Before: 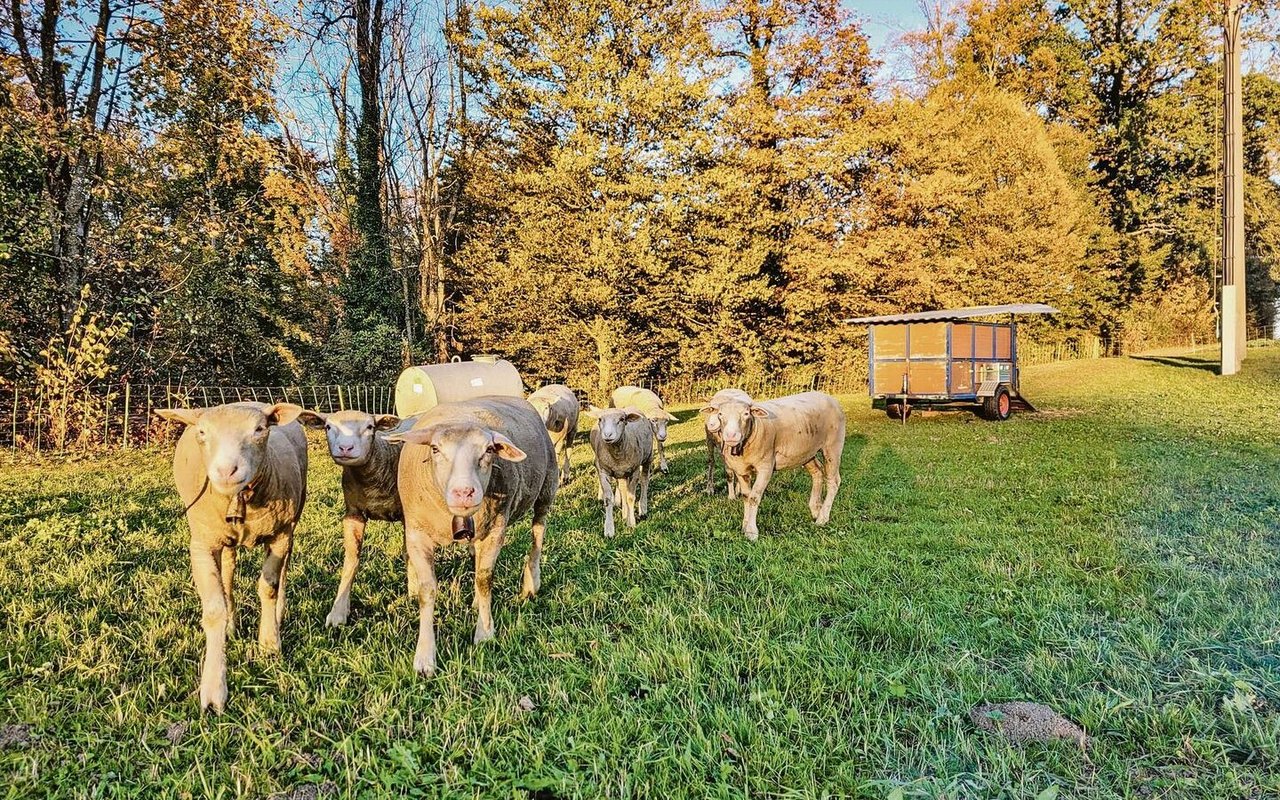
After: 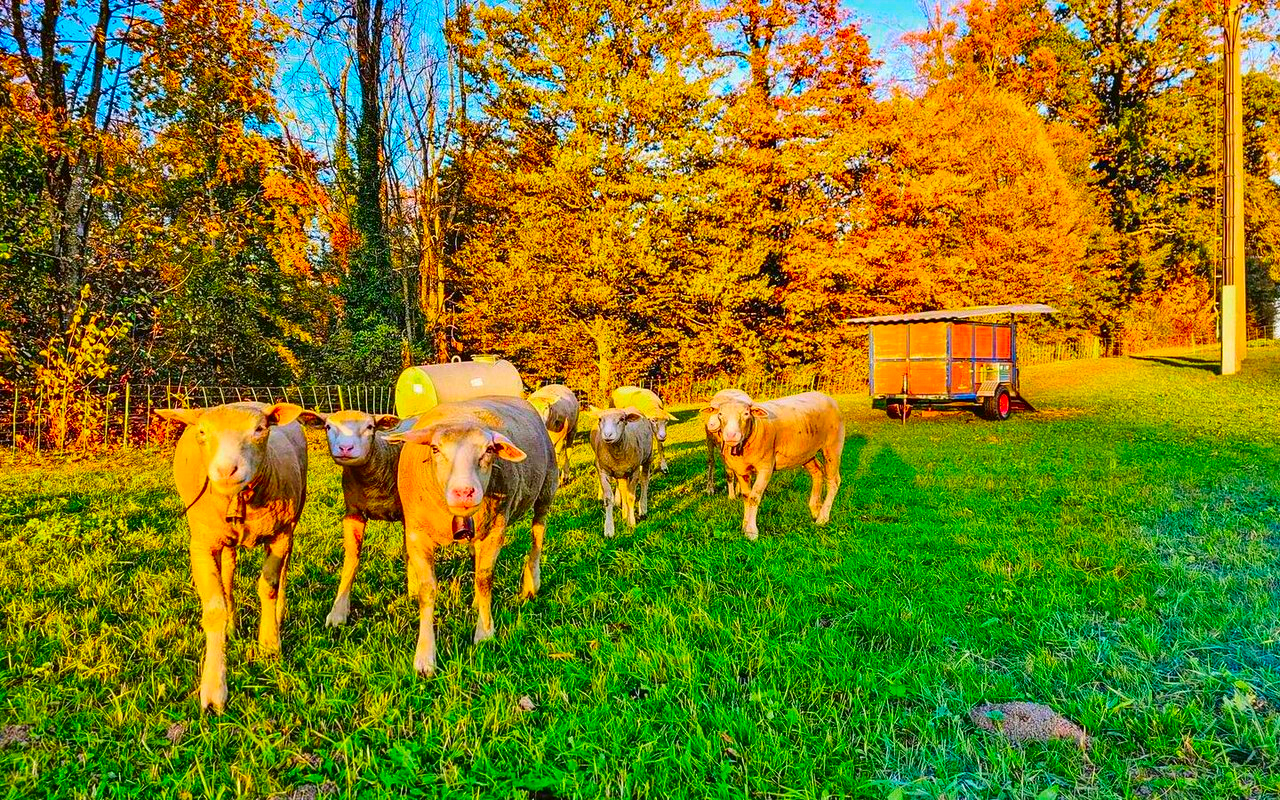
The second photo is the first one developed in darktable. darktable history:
color correction: highlights b* -0.046, saturation 2.96
